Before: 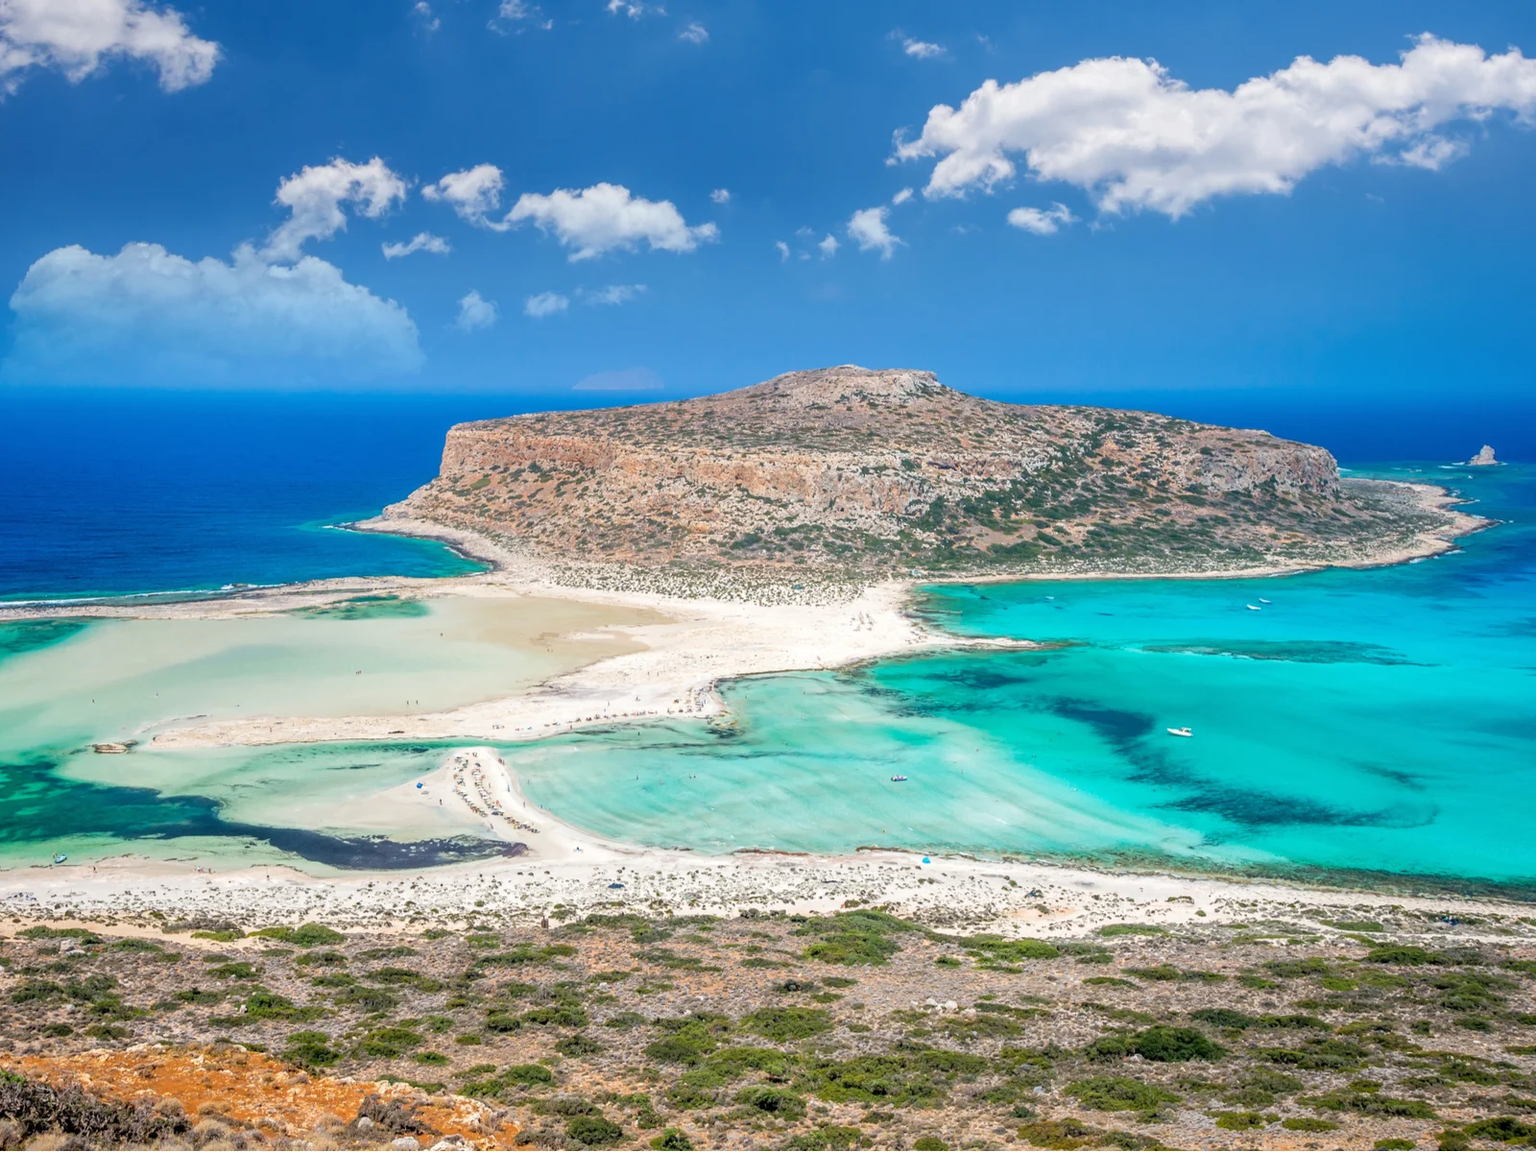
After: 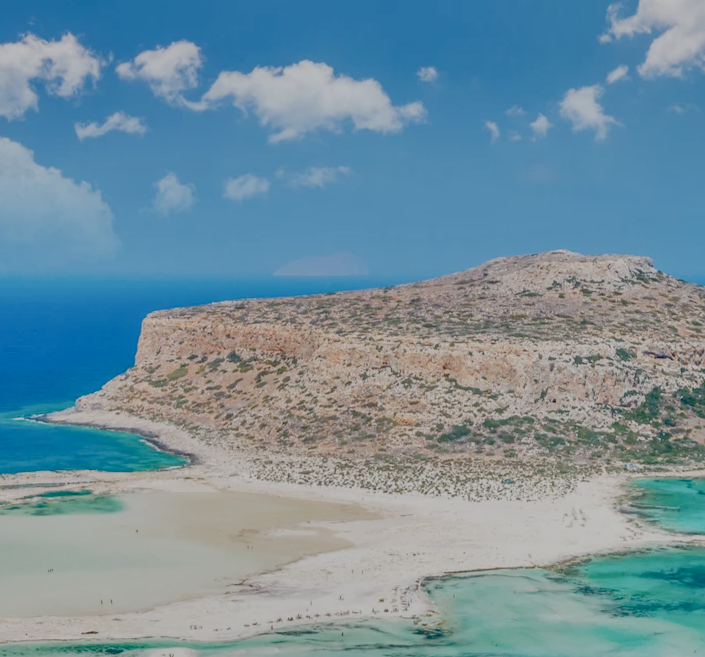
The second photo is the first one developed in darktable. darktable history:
filmic rgb: middle gray luminance 18%, black relative exposure -7.5 EV, white relative exposure 8.5 EV, threshold 6 EV, target black luminance 0%, hardness 2.23, latitude 18.37%, contrast 0.878, highlights saturation mix 5%, shadows ↔ highlights balance 10.15%, add noise in highlights 0, preserve chrominance no, color science v3 (2019), use custom middle-gray values true, iterations of high-quality reconstruction 0, contrast in highlights soft, enable highlight reconstruction true
shadows and highlights: radius 108.52, shadows 23.73, highlights -59.32, low approximation 0.01, soften with gaussian
crop: left 20.248%, top 10.86%, right 35.675%, bottom 34.321%
